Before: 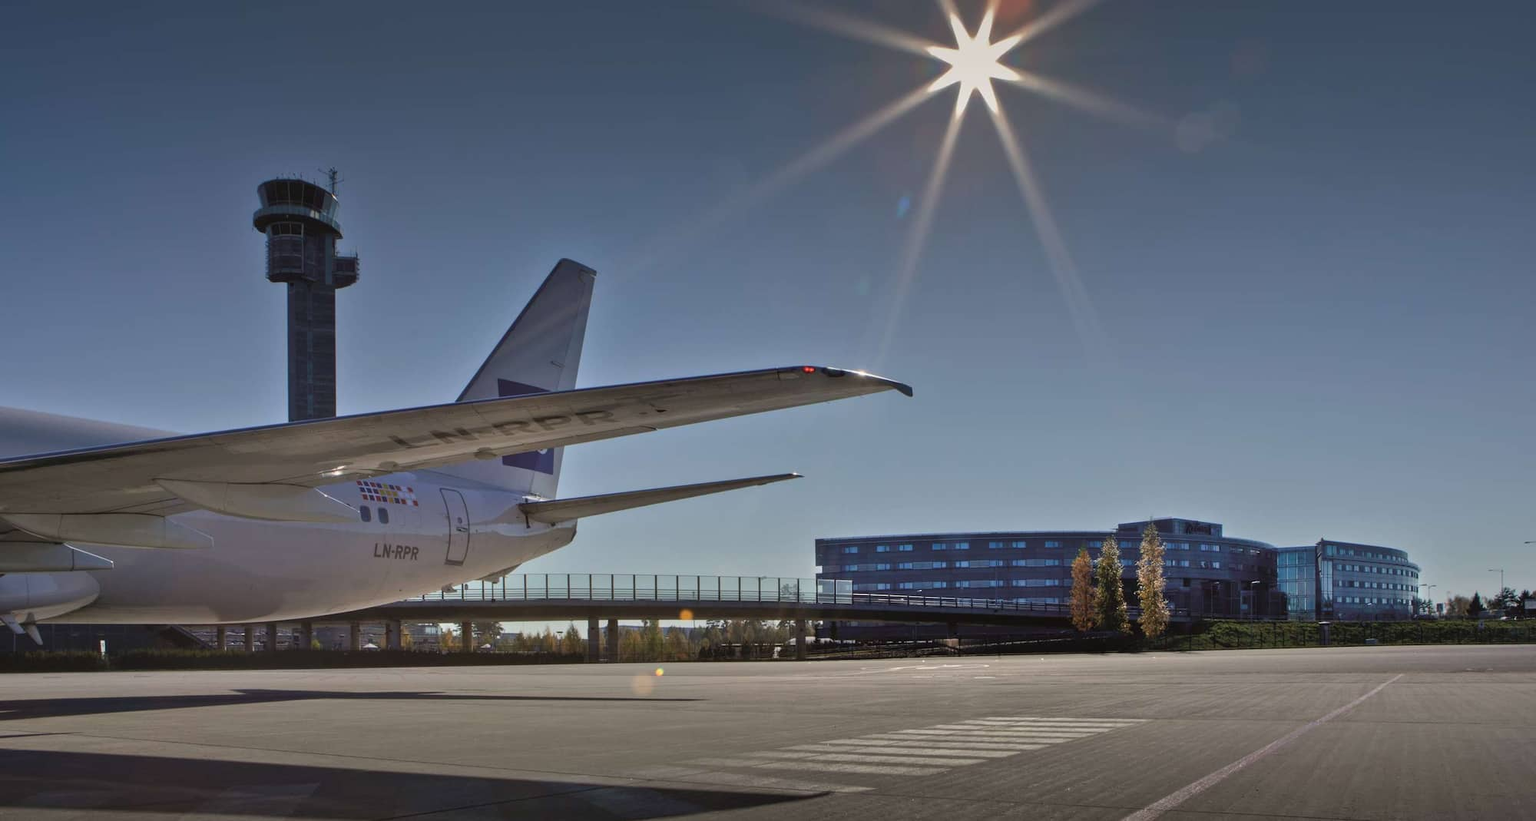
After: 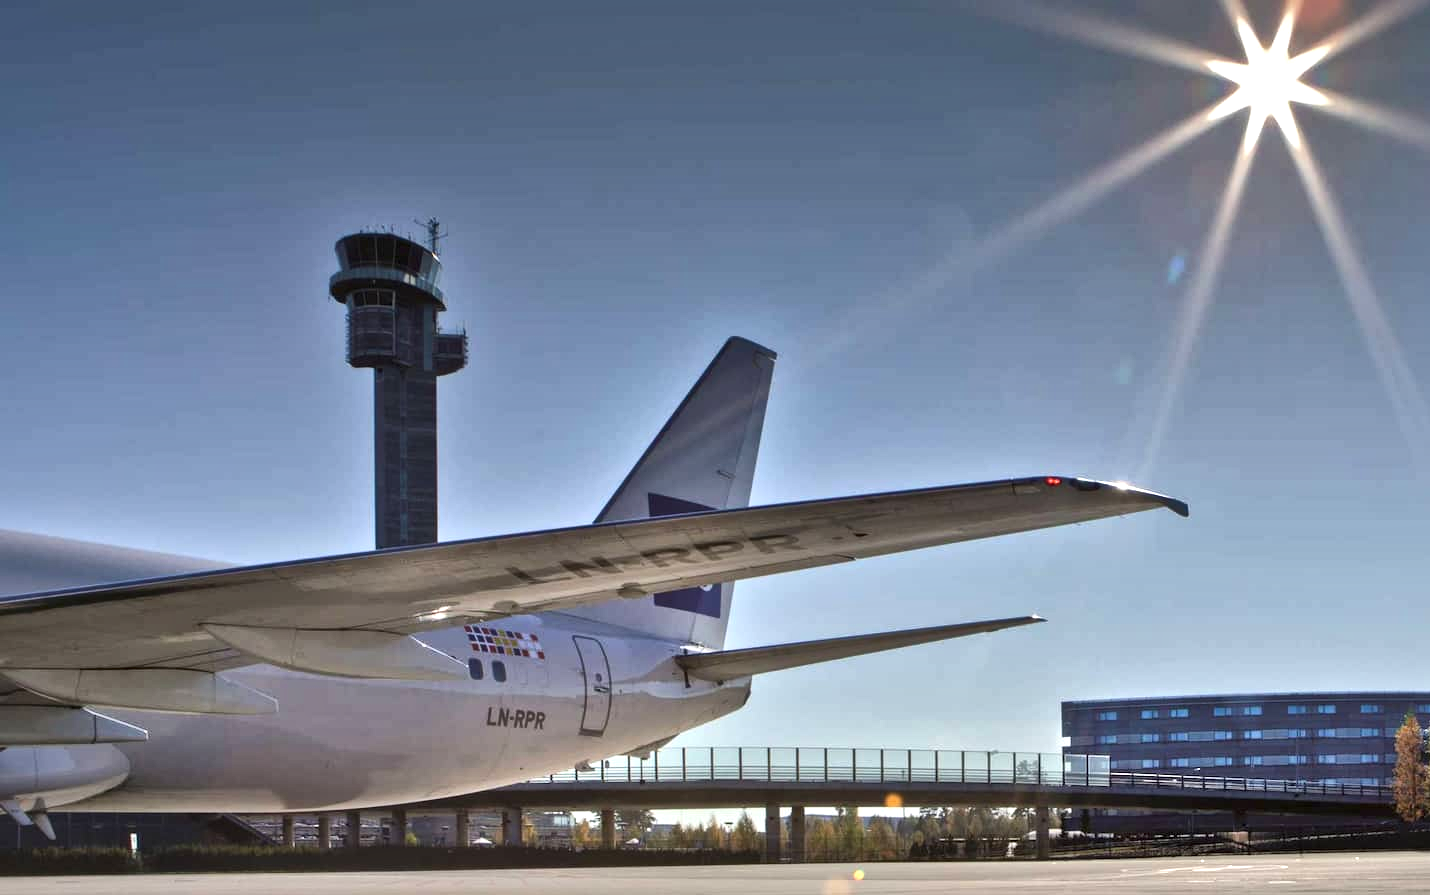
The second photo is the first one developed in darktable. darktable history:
crop: right 28.478%, bottom 16.237%
exposure: exposure 0.745 EV, compensate highlight preservation false
local contrast: mode bilateral grid, contrast 20, coarseness 50, detail 171%, midtone range 0.2
